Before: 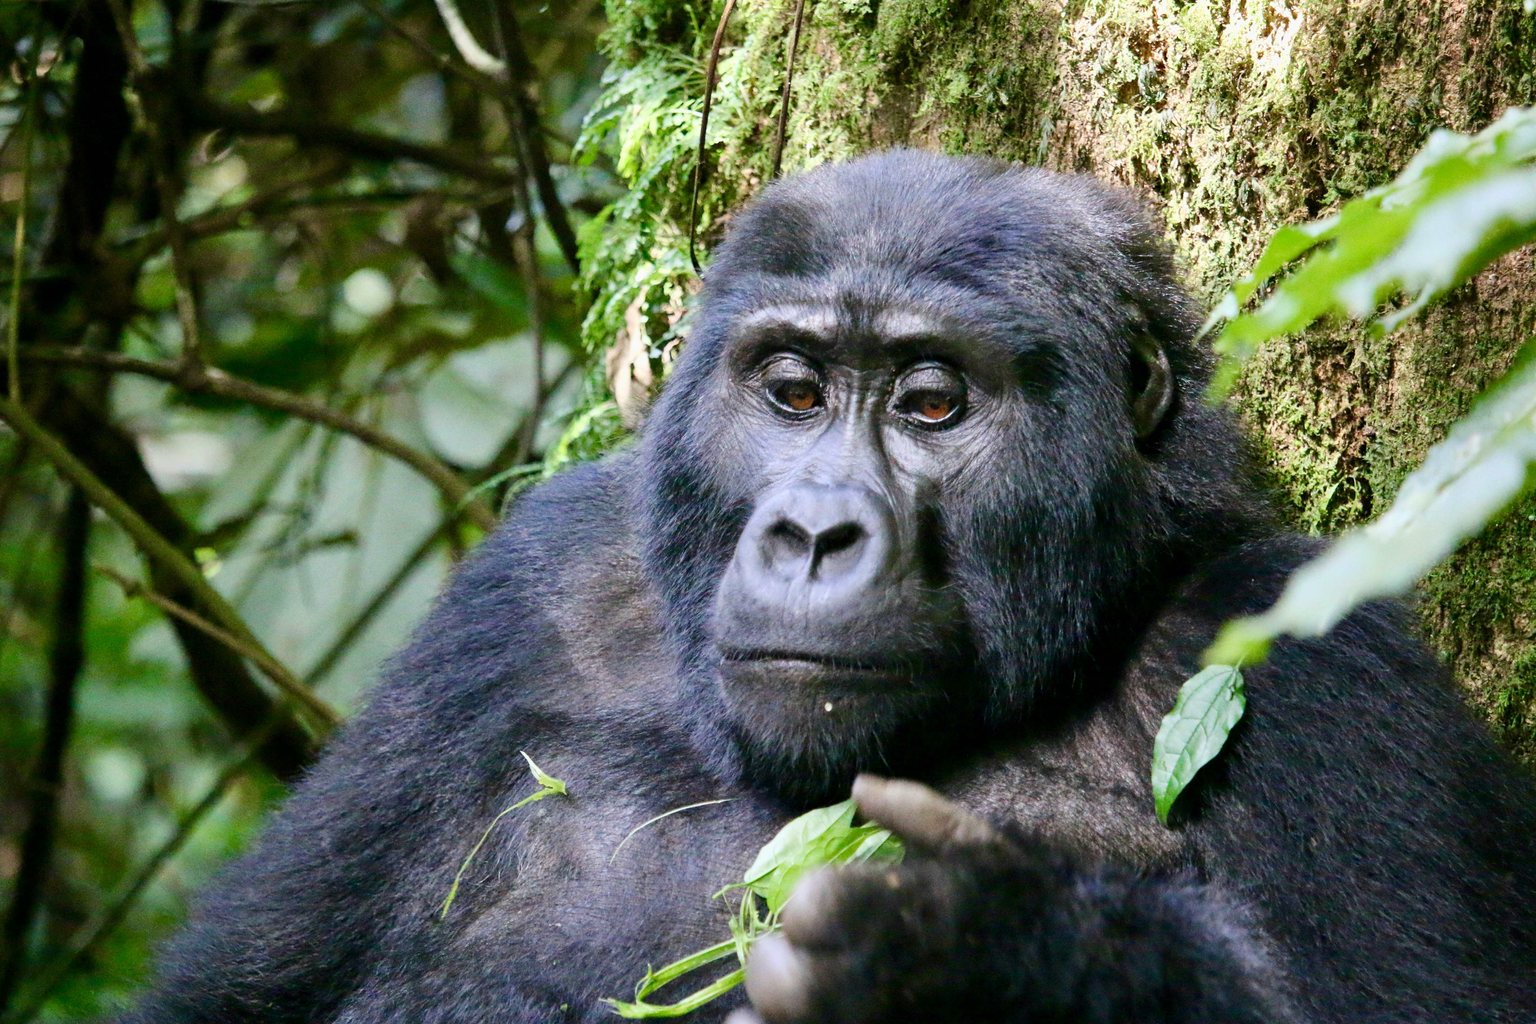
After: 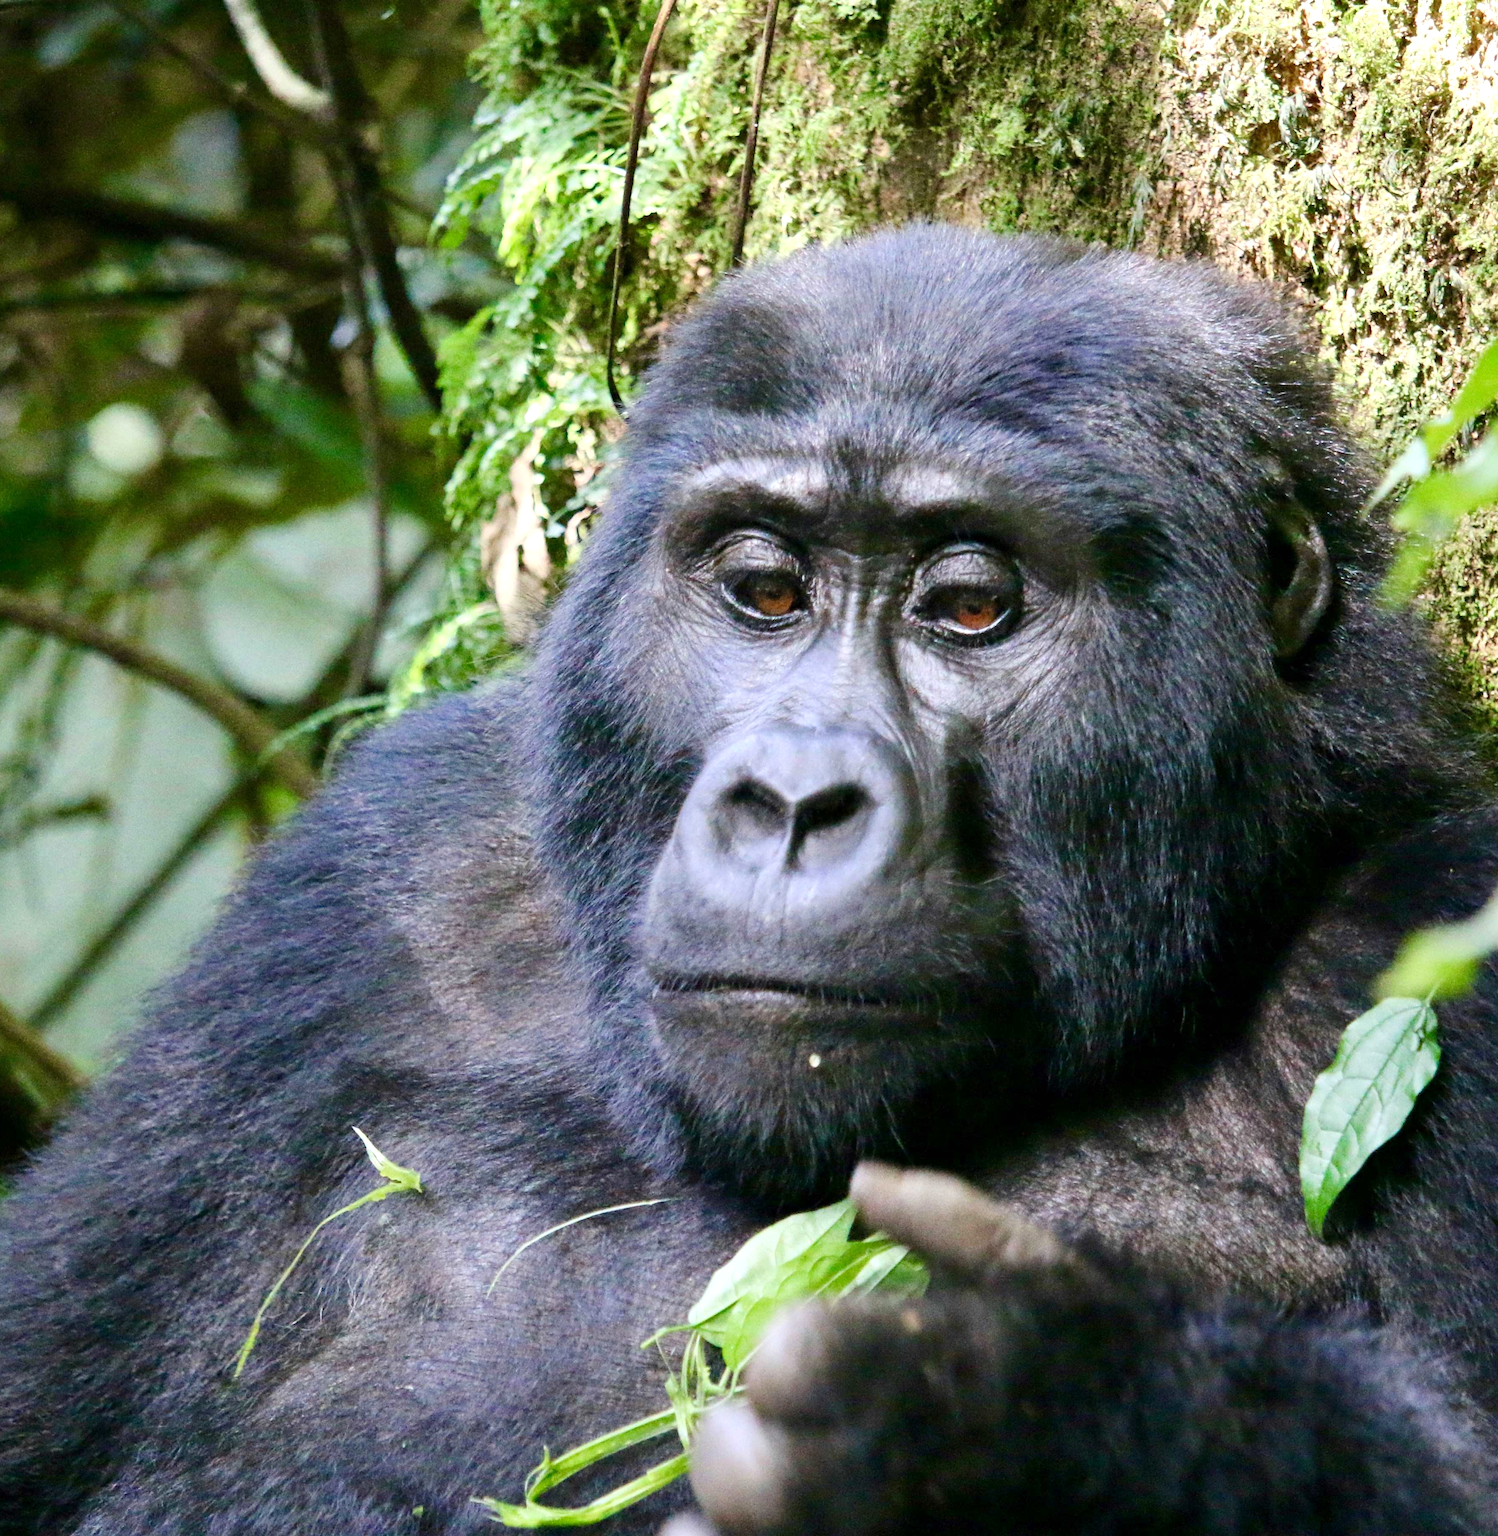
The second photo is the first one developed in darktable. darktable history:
crop and rotate: left 18.6%, right 16.371%
exposure: exposure 0.198 EV, compensate highlight preservation false
